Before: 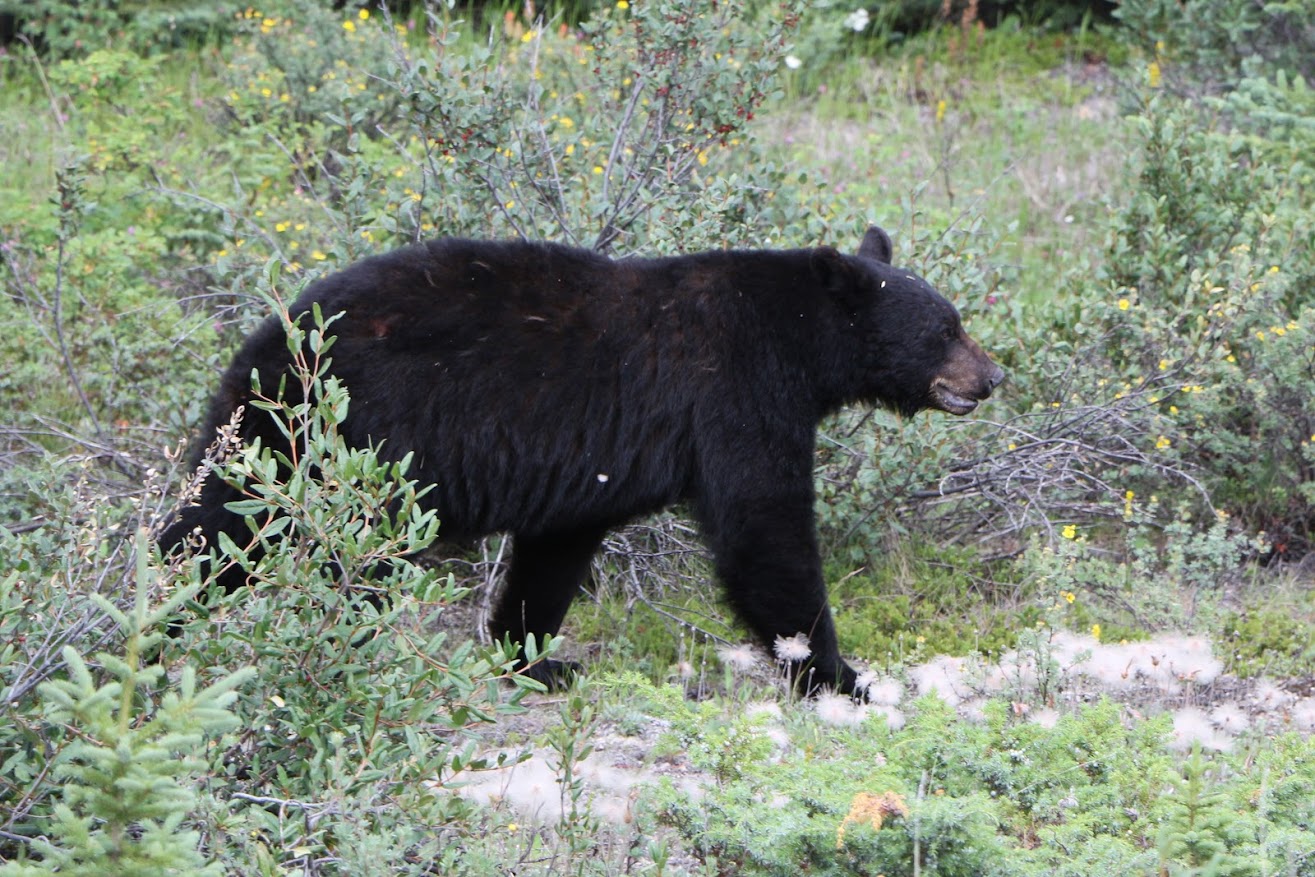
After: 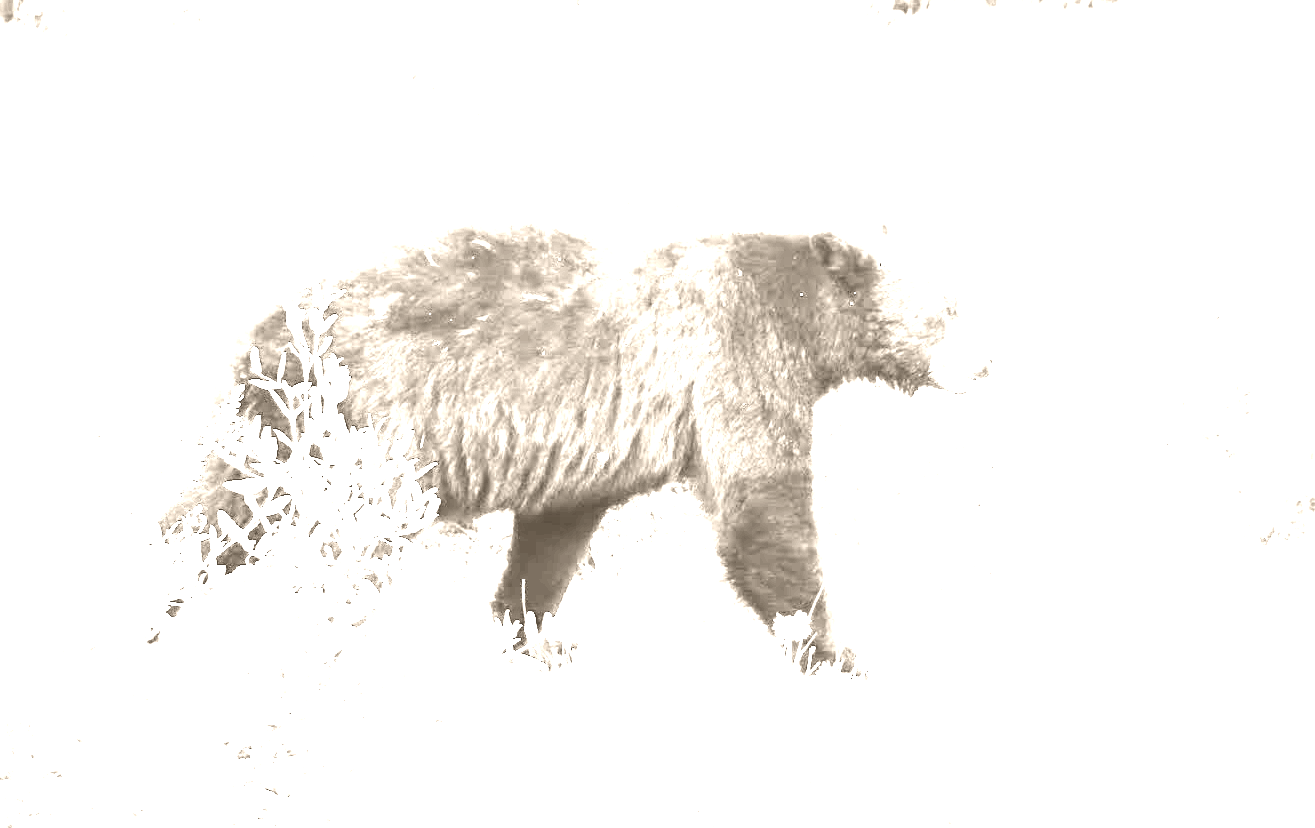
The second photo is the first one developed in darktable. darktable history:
crop and rotate: top 2.479%, bottom 3.018%
white balance: red 8, blue 8
colorize: hue 34.49°, saturation 35.33%, source mix 100%, version 1
